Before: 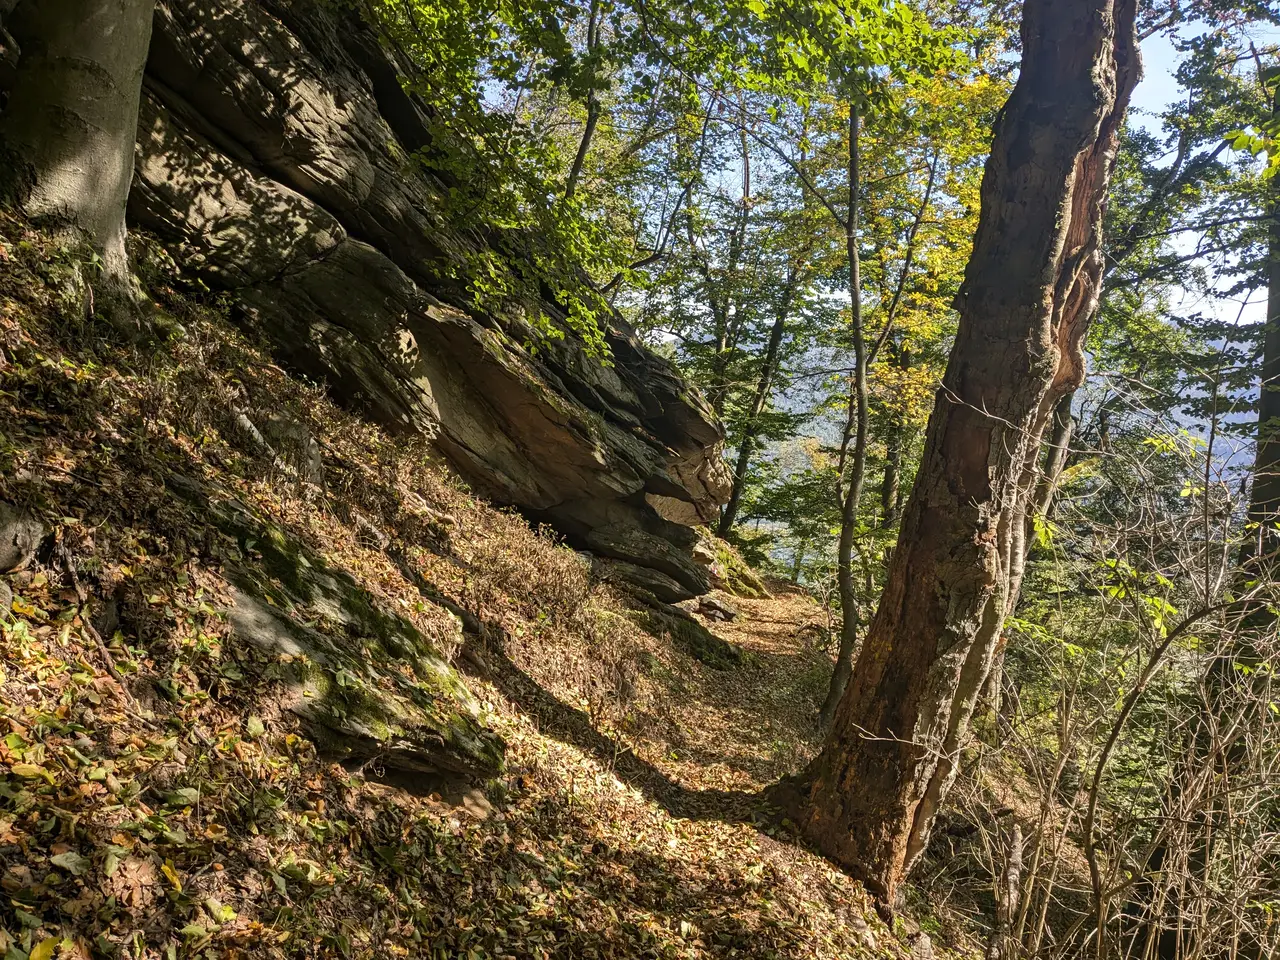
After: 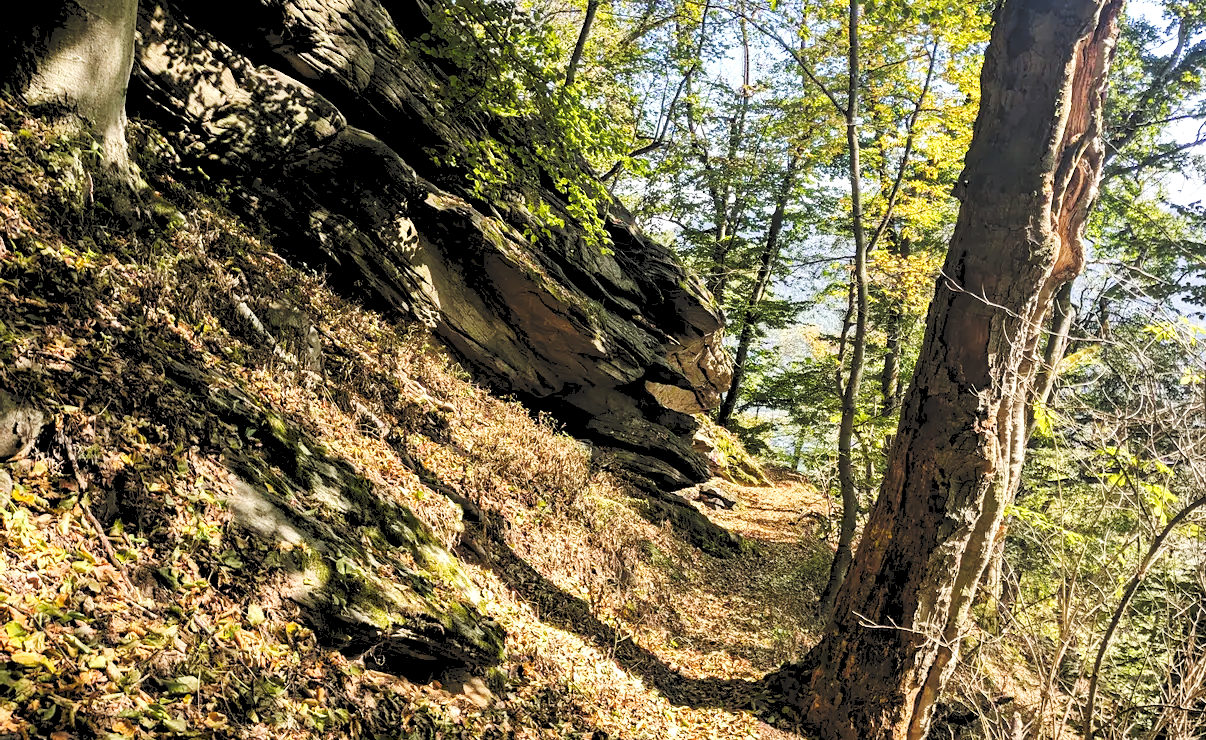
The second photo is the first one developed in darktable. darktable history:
exposure: black level correction 0.003, exposure 0.383 EV, compensate highlight preservation false
crop and rotate: angle 0.03°, top 11.643%, right 5.651%, bottom 11.189%
tone curve: curves: ch0 [(0, 0) (0.003, 0.117) (0.011, 0.125) (0.025, 0.133) (0.044, 0.144) (0.069, 0.152) (0.1, 0.167) (0.136, 0.186) (0.177, 0.21) (0.224, 0.244) (0.277, 0.295) (0.335, 0.357) (0.399, 0.445) (0.468, 0.531) (0.543, 0.629) (0.623, 0.716) (0.709, 0.803) (0.801, 0.876) (0.898, 0.939) (1, 1)], preserve colors none
rgb levels: levels [[0.013, 0.434, 0.89], [0, 0.5, 1], [0, 0.5, 1]]
